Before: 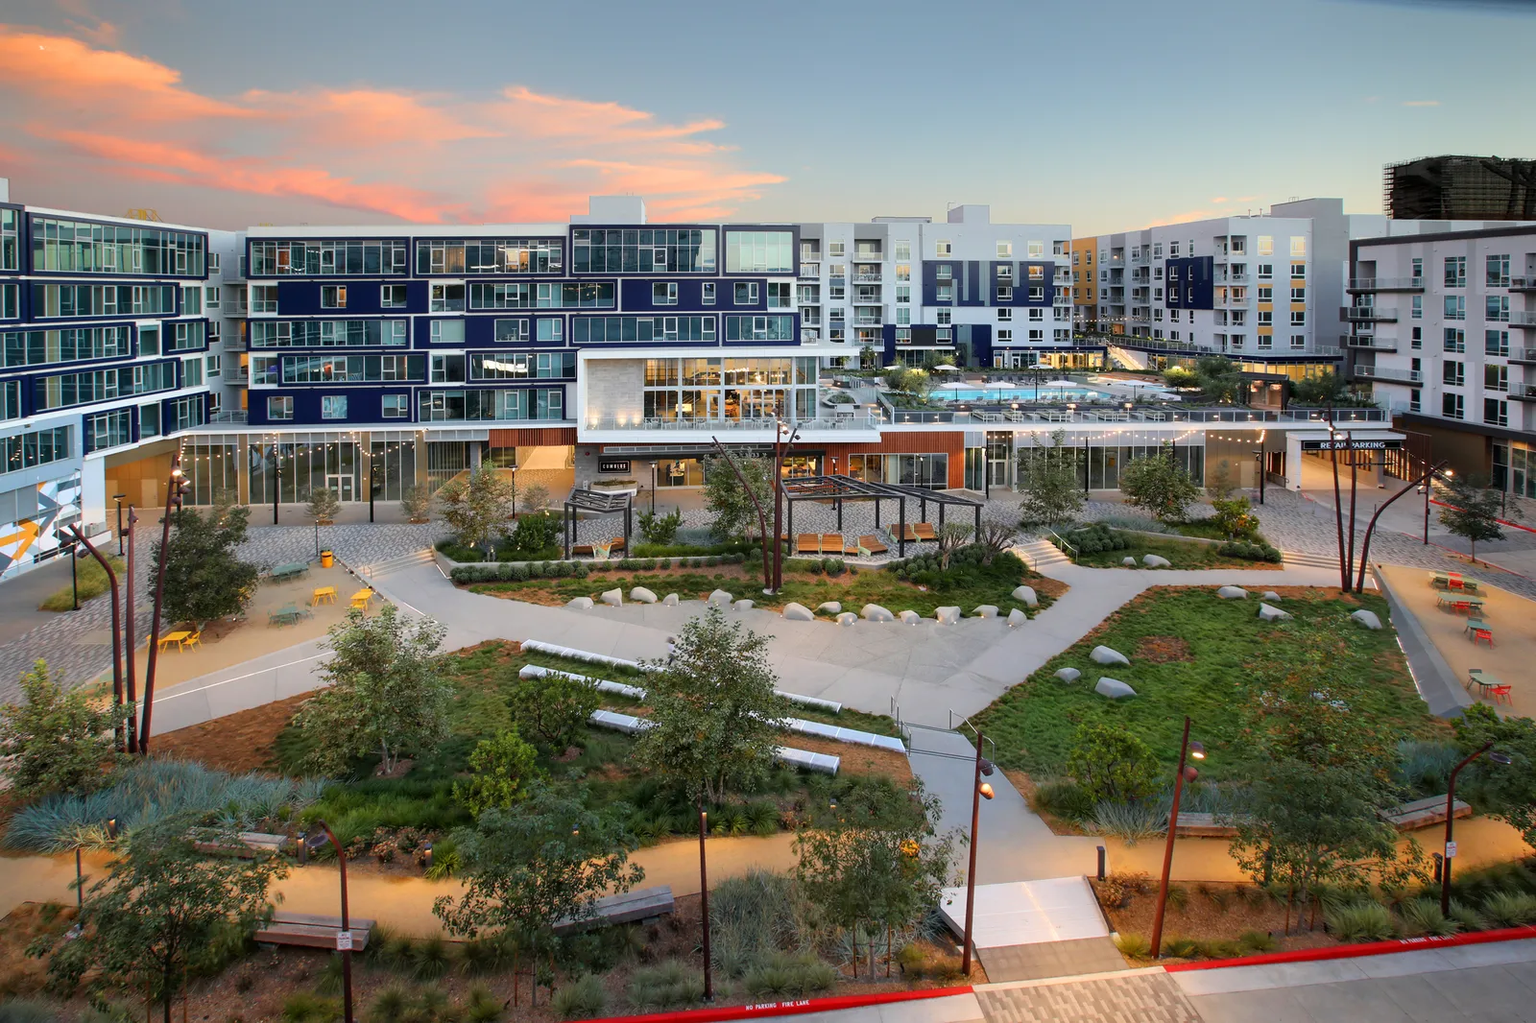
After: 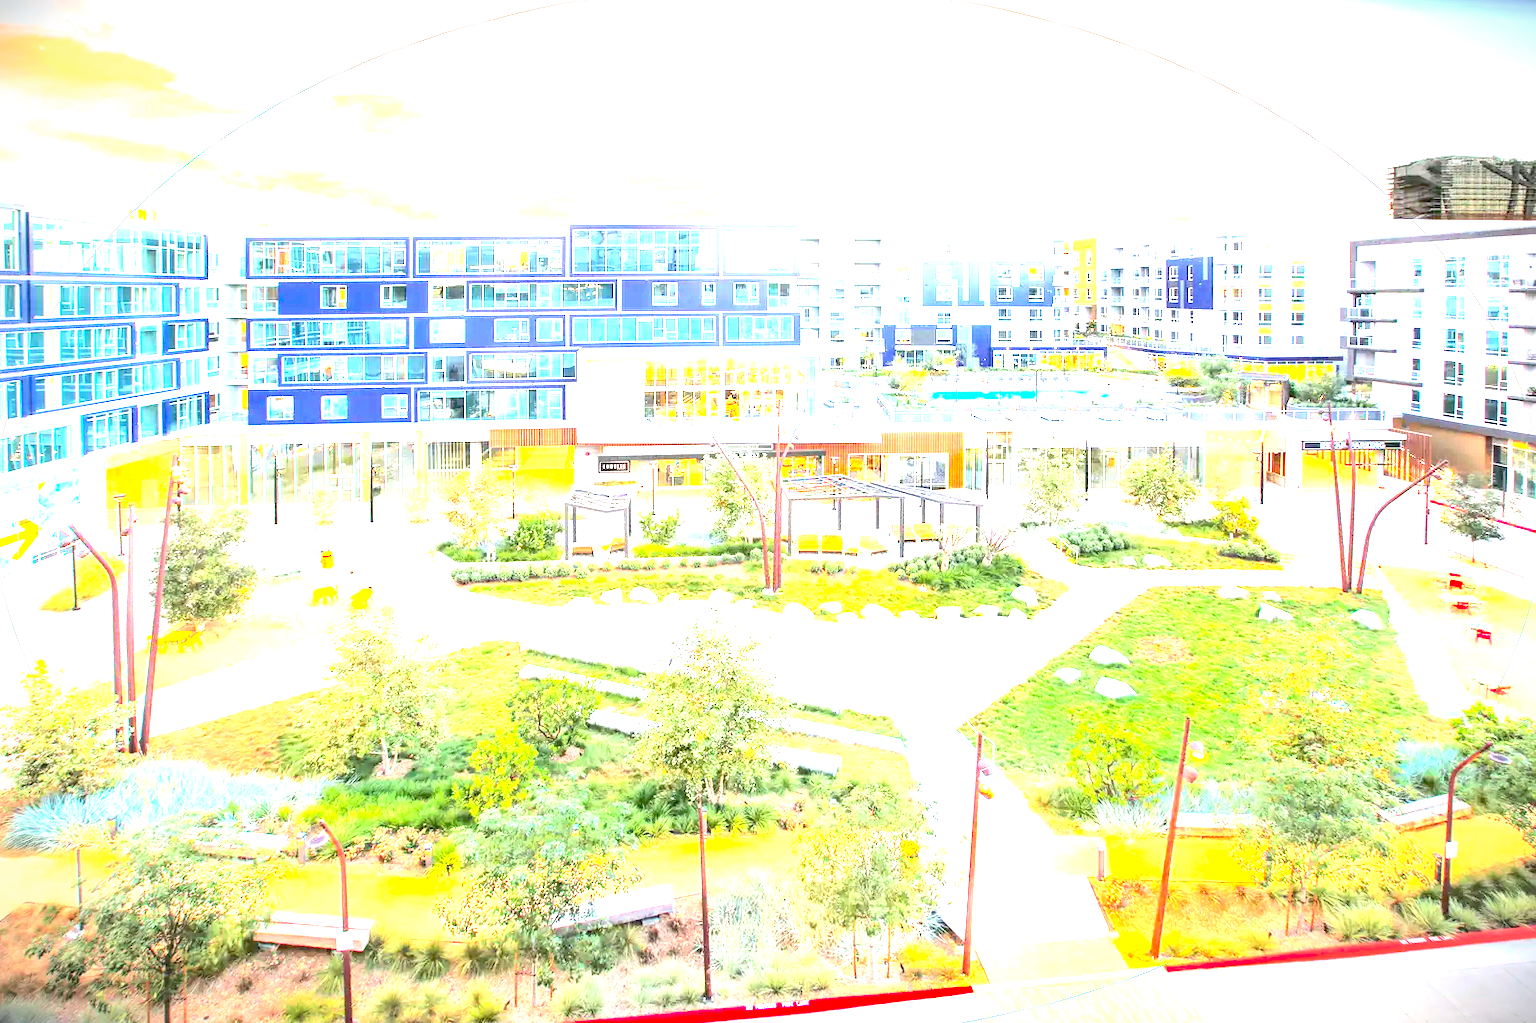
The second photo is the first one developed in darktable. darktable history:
vignetting: fall-off start 100.63%, brightness -0.876, width/height ratio 1.319, unbound false
local contrast: on, module defaults
exposure: black level correction 0, exposure 4.095 EV, compensate exposure bias true, compensate highlight preservation false
contrast brightness saturation: contrast 0.196, brightness 0.157, saturation 0.215
